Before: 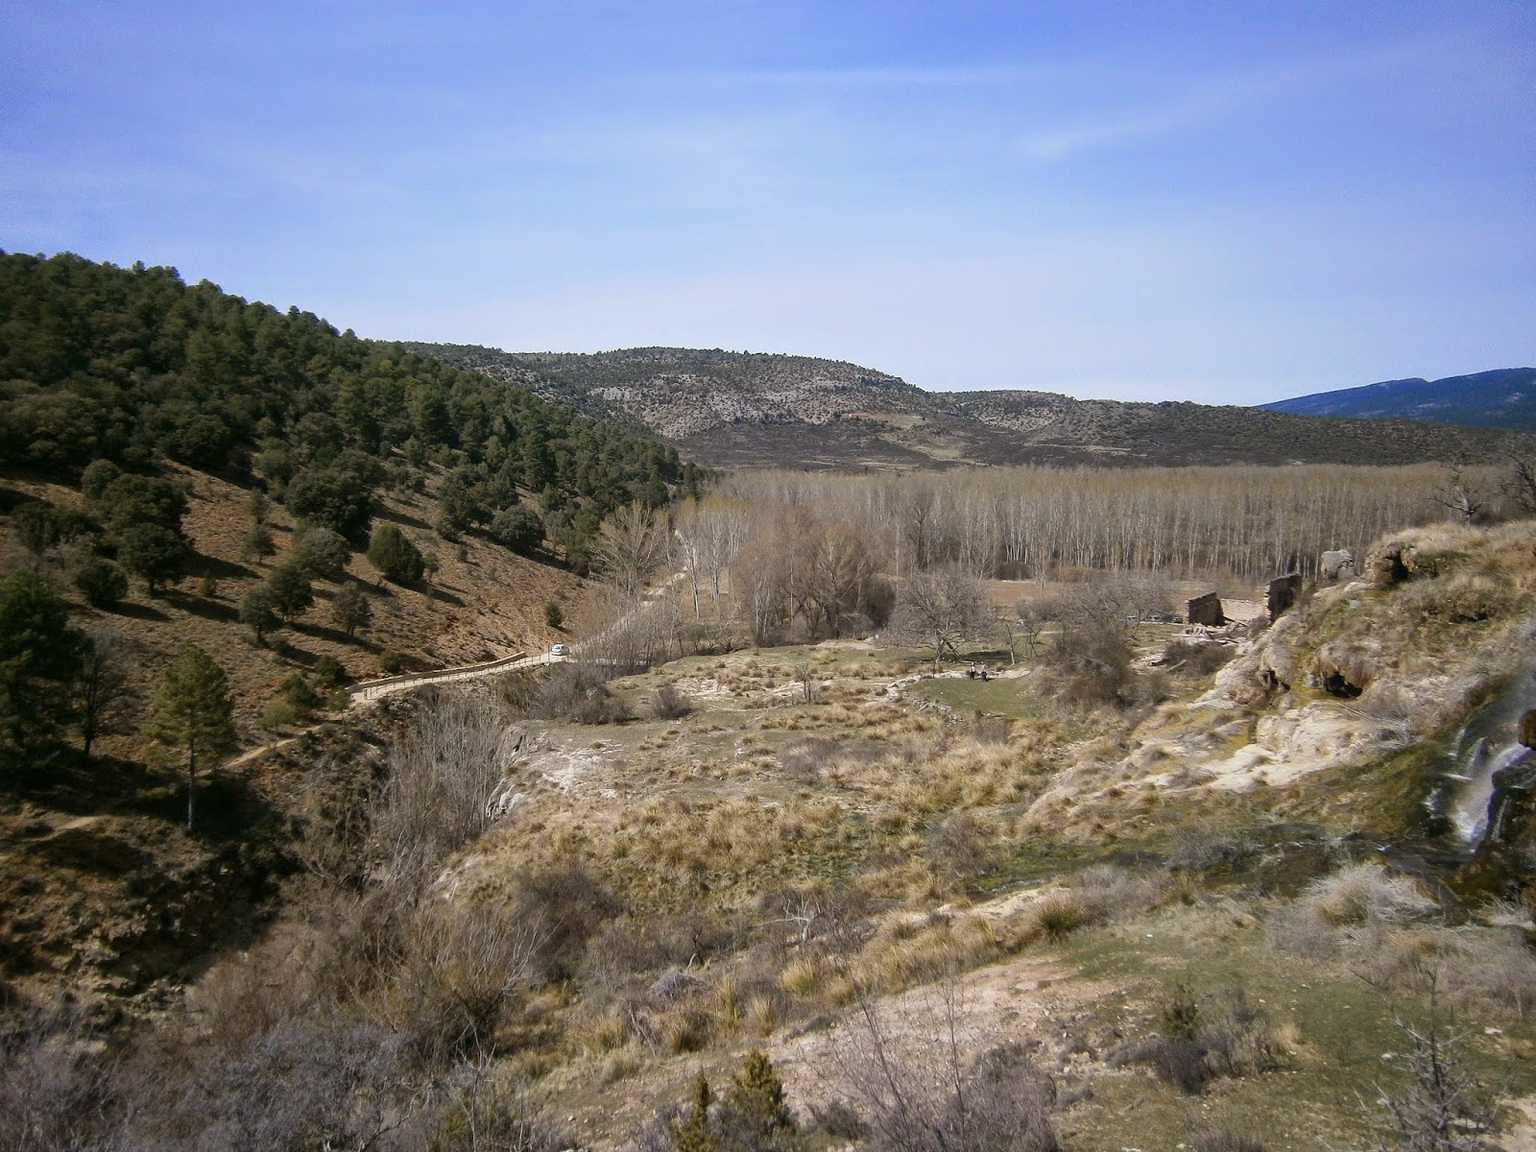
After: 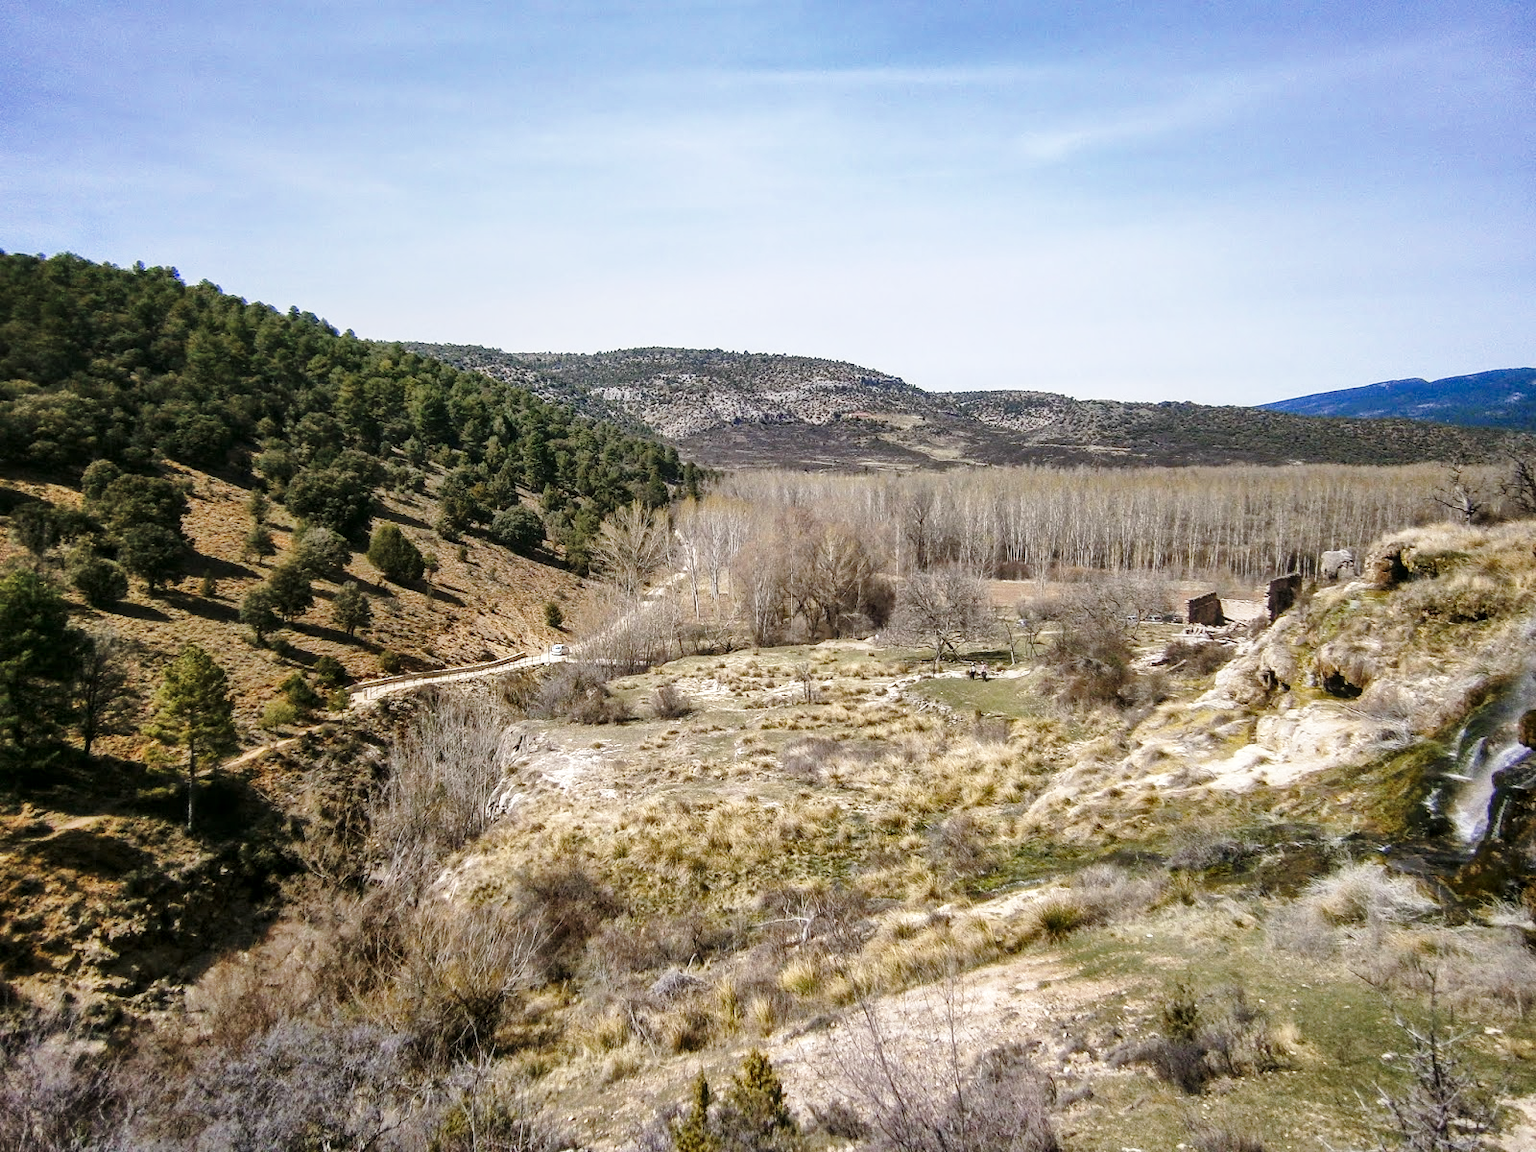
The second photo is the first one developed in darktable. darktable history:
base curve: curves: ch0 [(0, 0) (0.028, 0.03) (0.121, 0.232) (0.46, 0.748) (0.859, 0.968) (1, 1)], preserve colors none
shadows and highlights: radius 133.83, soften with gaussian
local contrast: on, module defaults
exposure: compensate highlight preservation false
